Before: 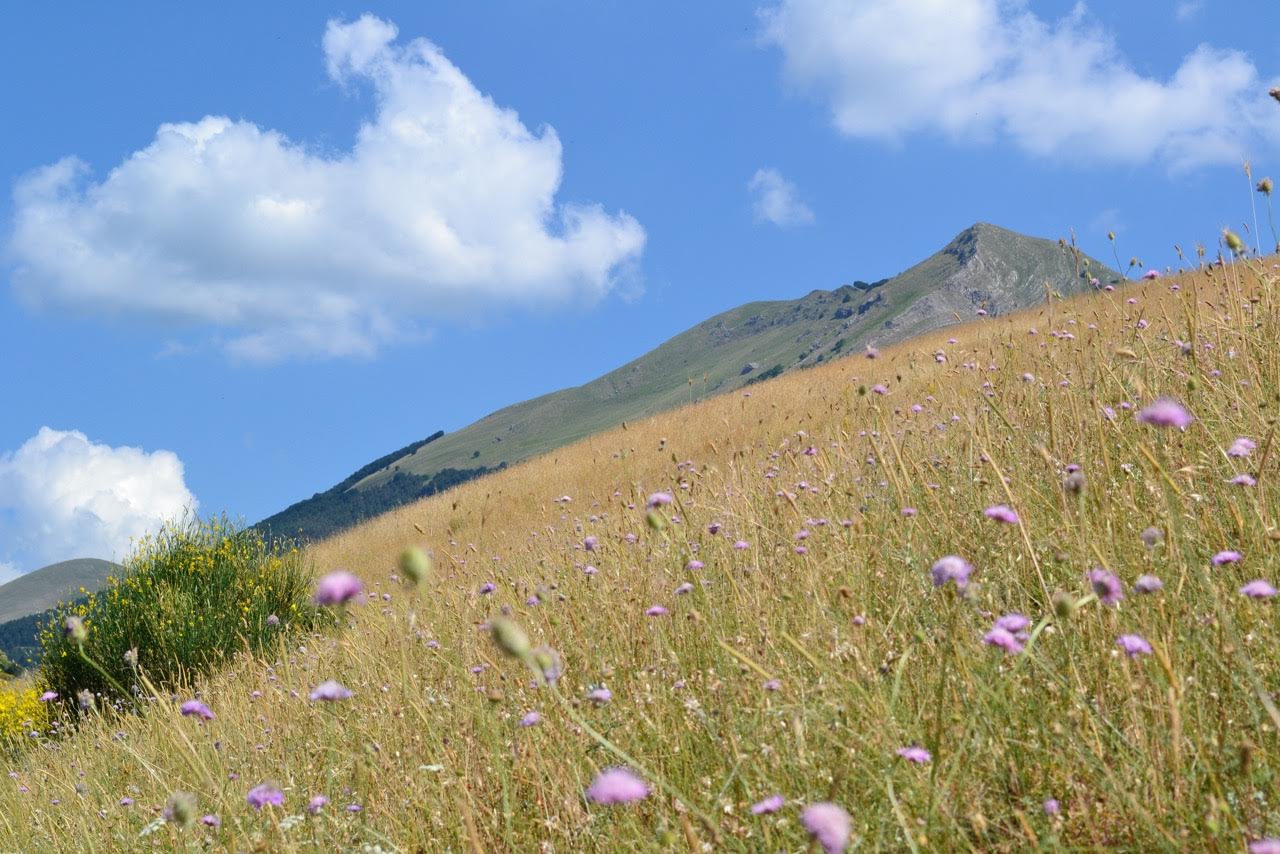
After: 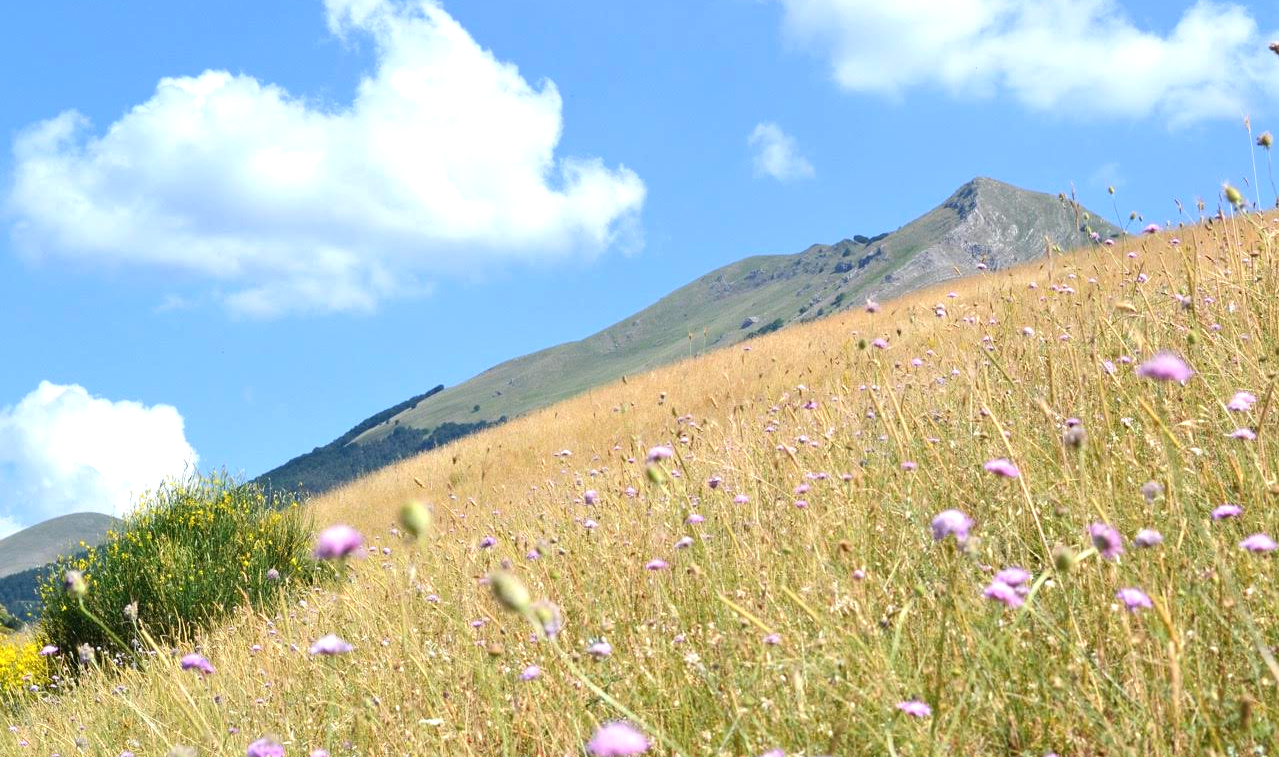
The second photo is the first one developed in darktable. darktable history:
tone equalizer: -8 EV -0.566 EV
crop and rotate: top 5.553%, bottom 5.763%
exposure: black level correction 0, exposure 0.701 EV, compensate exposure bias true, compensate highlight preservation false
